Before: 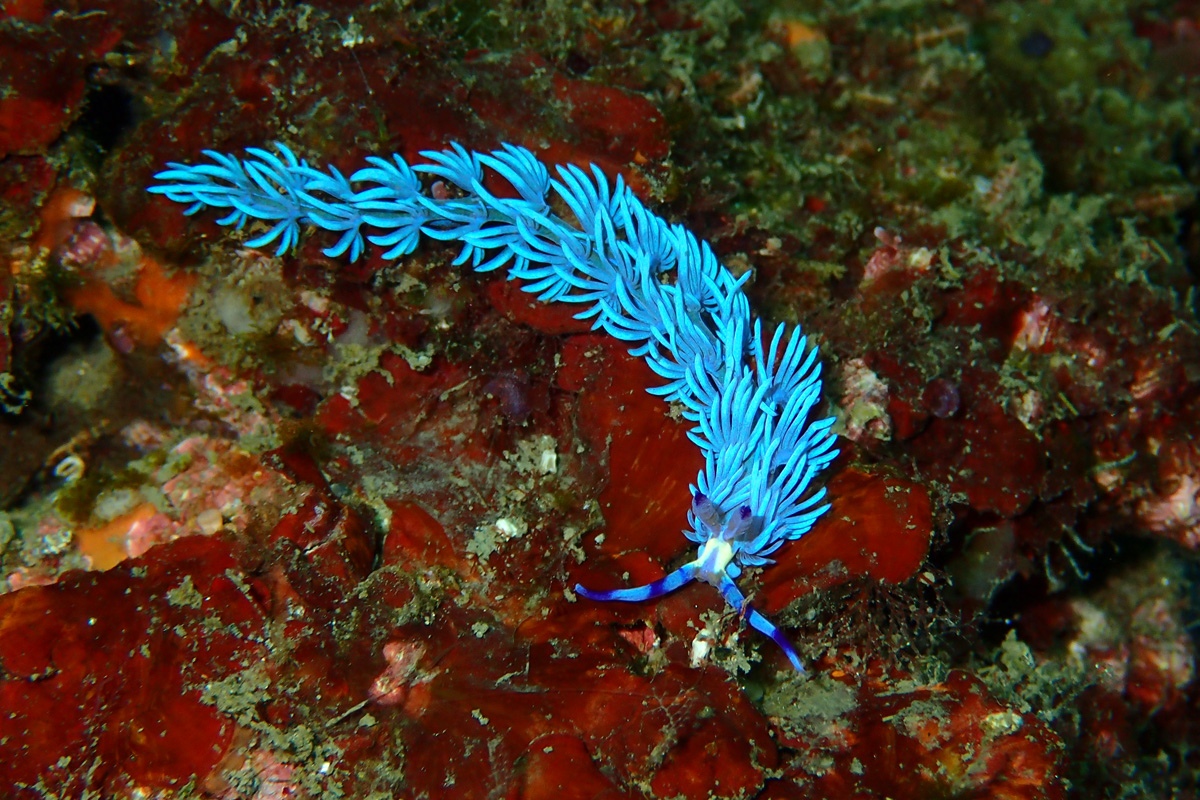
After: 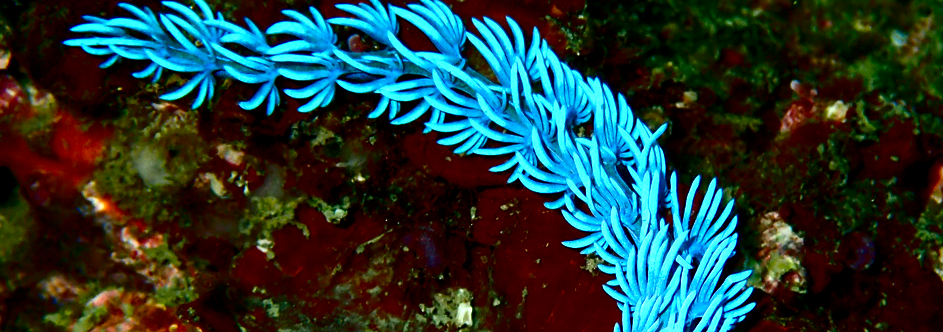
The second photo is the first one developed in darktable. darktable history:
color balance rgb: shadows lift › chroma 2.79%, shadows lift › hue 190.66°, power › hue 171.85°, highlights gain › chroma 2.16%, highlights gain › hue 75.26°, global offset › luminance -0.51%, perceptual saturation grading › highlights -33.8%, perceptual saturation grading › mid-tones 14.98%, perceptual saturation grading › shadows 48.43%, perceptual brilliance grading › highlights 15.68%, perceptual brilliance grading › mid-tones 6.62%, perceptual brilliance grading › shadows -14.98%, global vibrance 11.32%, contrast 5.05%
crop: left 7.036%, top 18.398%, right 14.379%, bottom 40.043%
contrast brightness saturation: contrast 0.19, brightness -0.11, saturation 0.21
